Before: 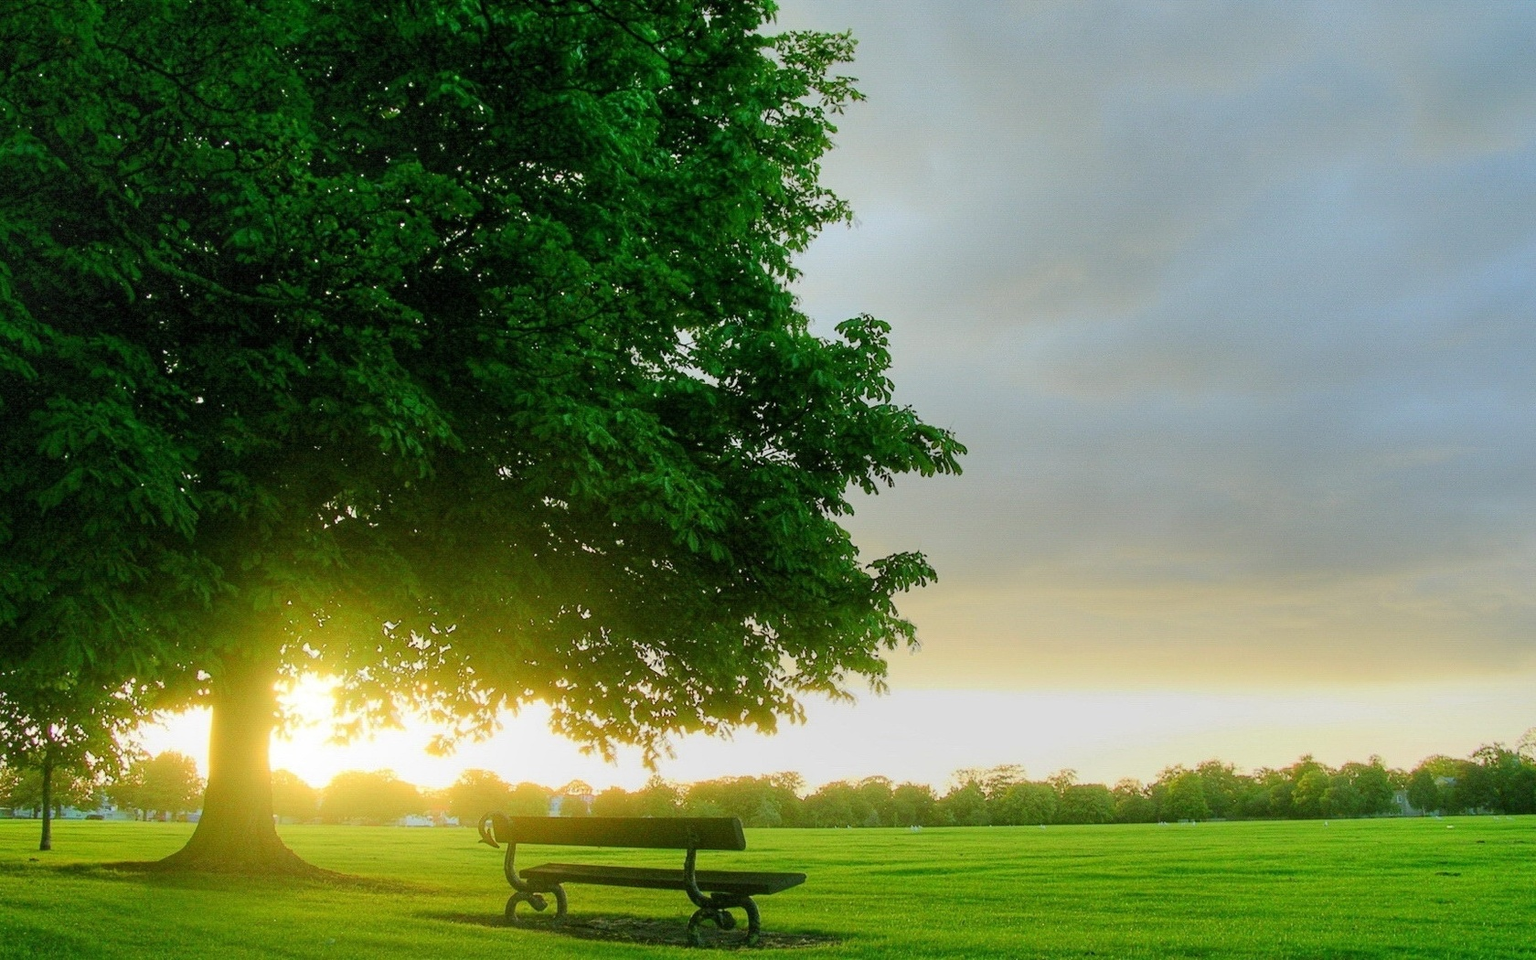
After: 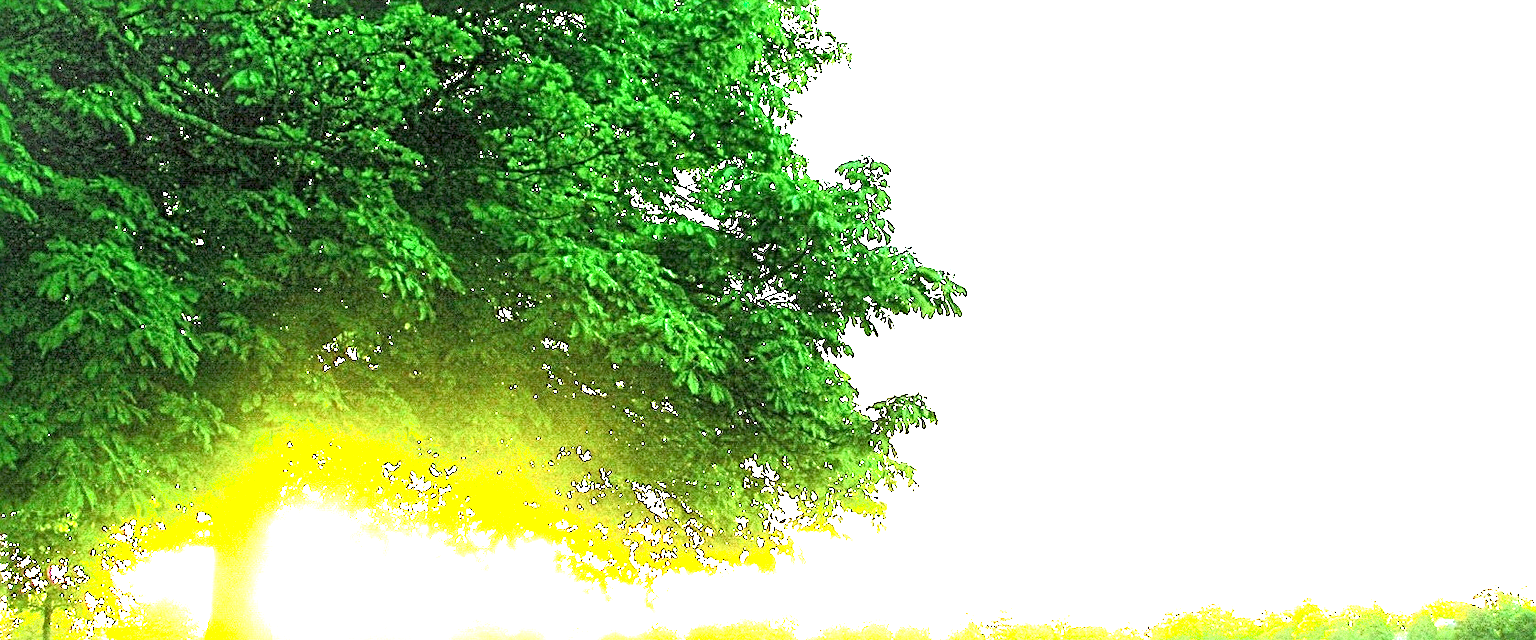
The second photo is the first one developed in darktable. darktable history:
sharpen: radius 3.962
exposure: exposure 2.972 EV, compensate highlight preservation false
crop: top 16.521%, bottom 16.779%
shadows and highlights: shadows 0.107, highlights 40.01
